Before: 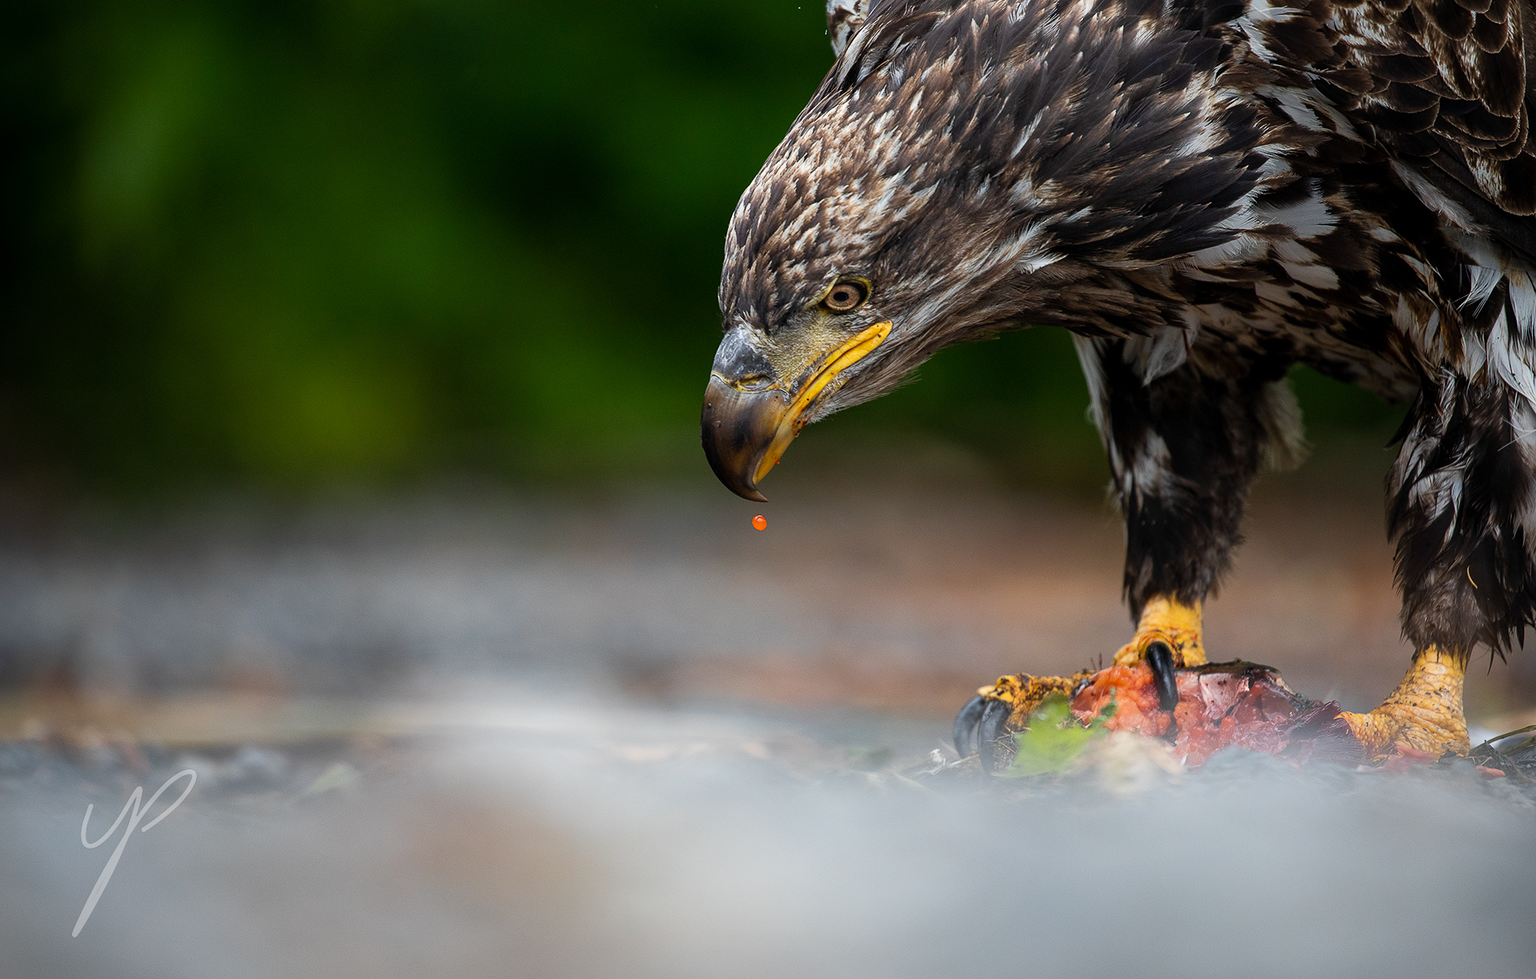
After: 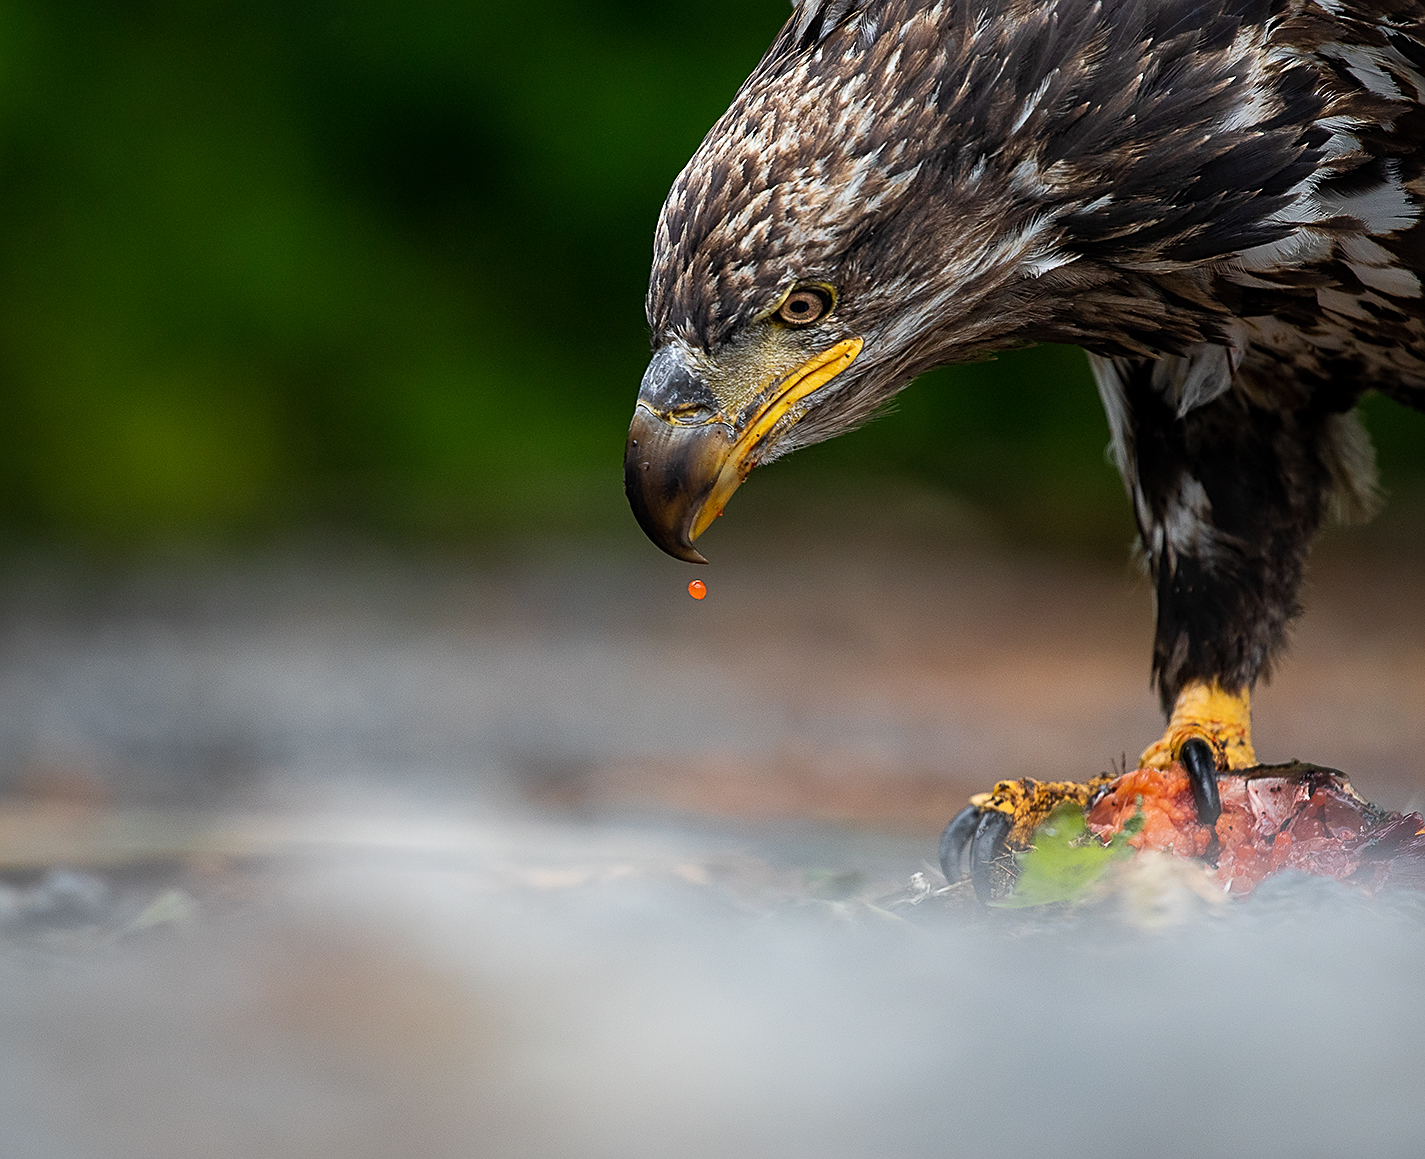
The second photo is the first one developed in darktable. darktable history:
sharpen: on, module defaults
crop and rotate: left 13.15%, top 5.251%, right 12.609%
